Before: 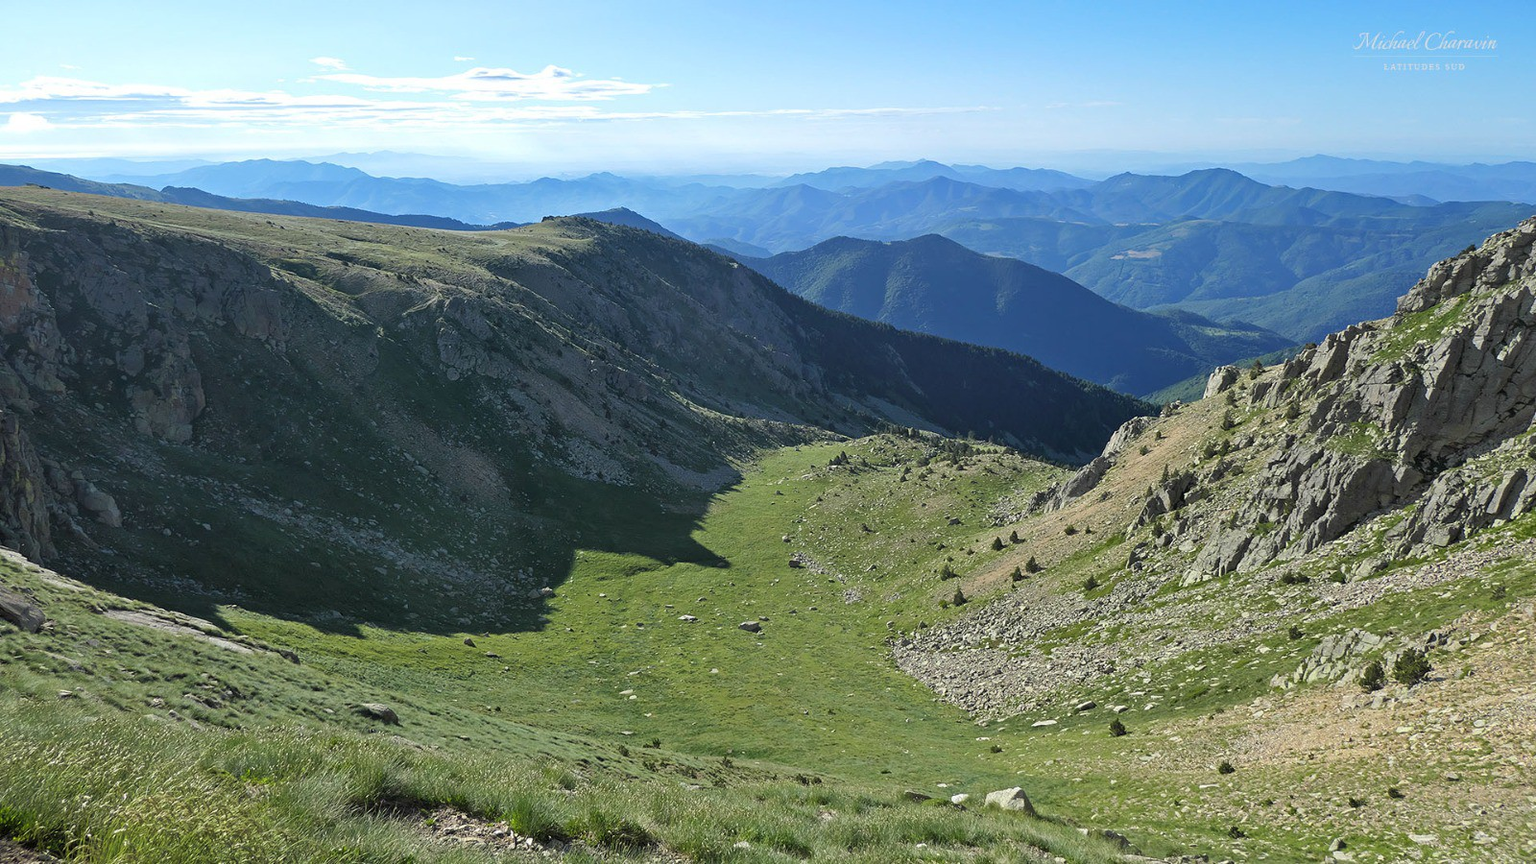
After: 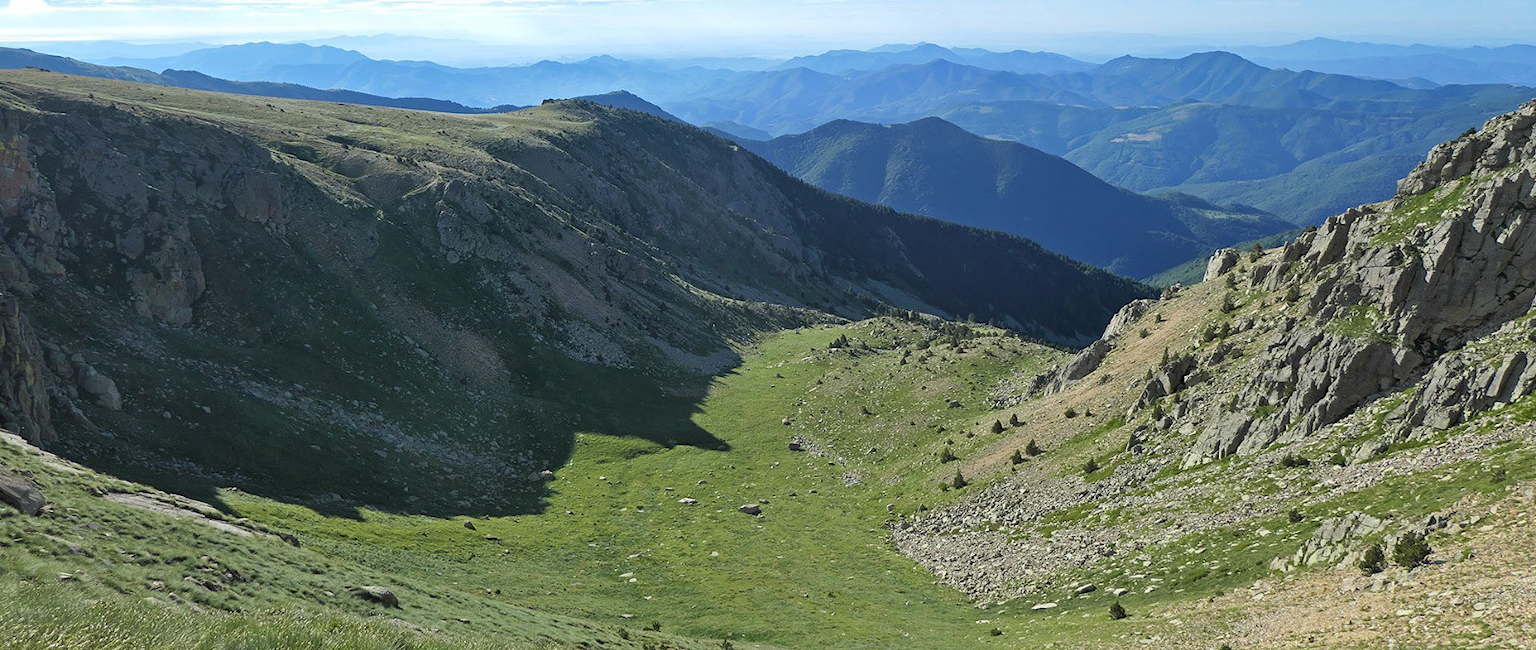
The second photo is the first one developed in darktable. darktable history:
crop: top 13.648%, bottom 10.955%
